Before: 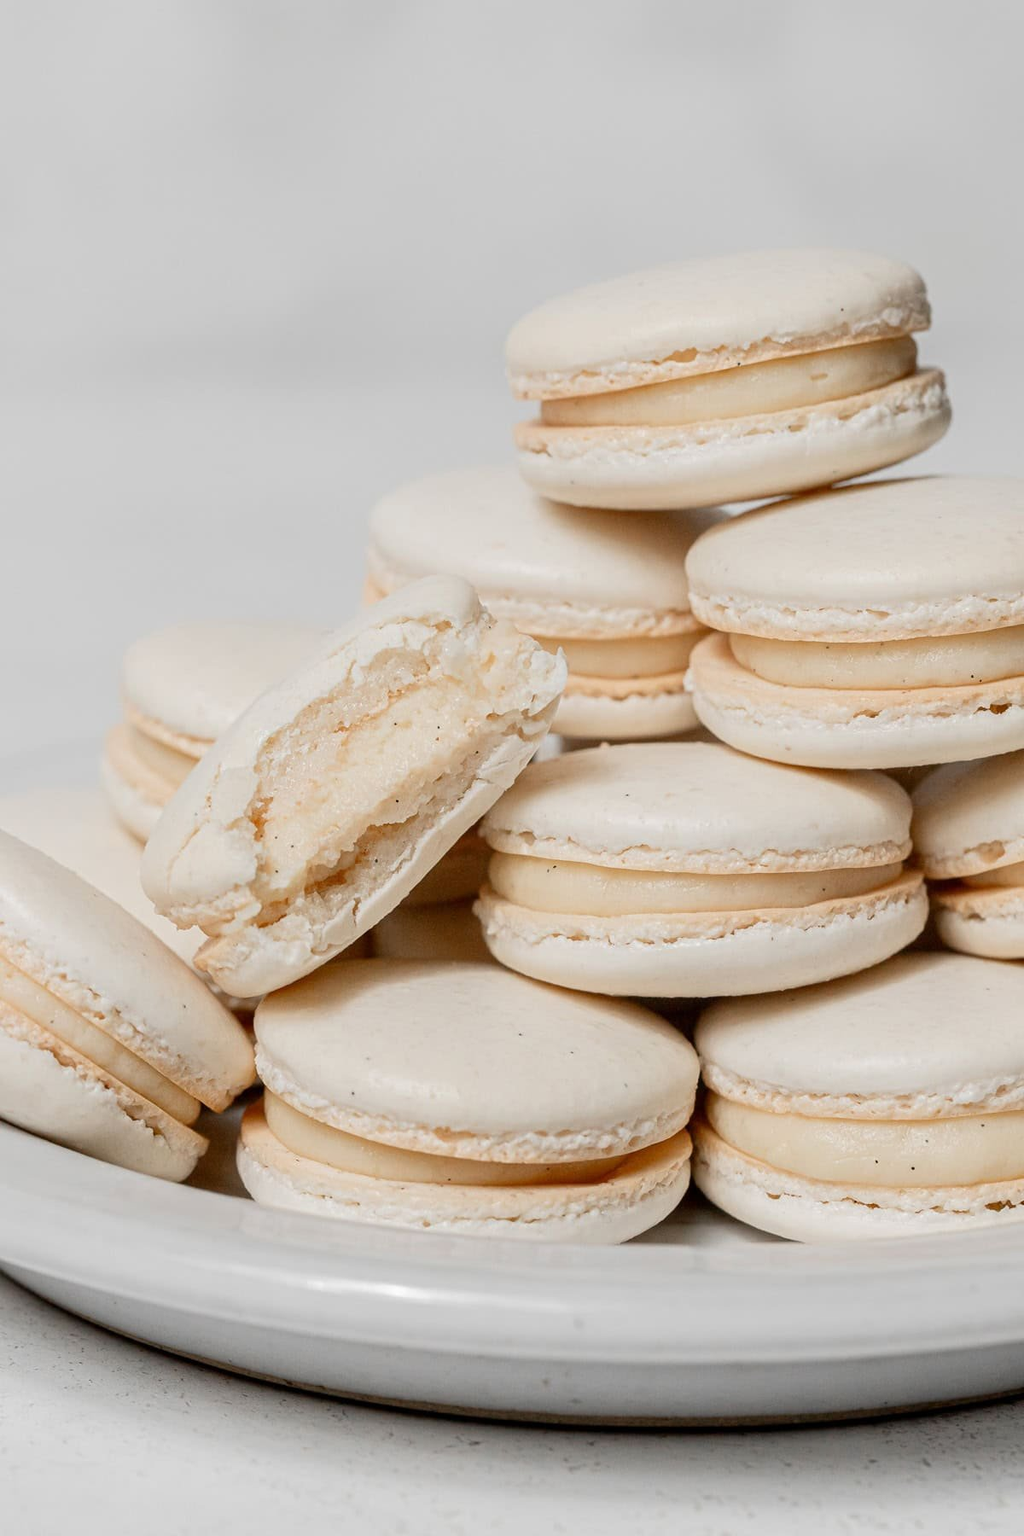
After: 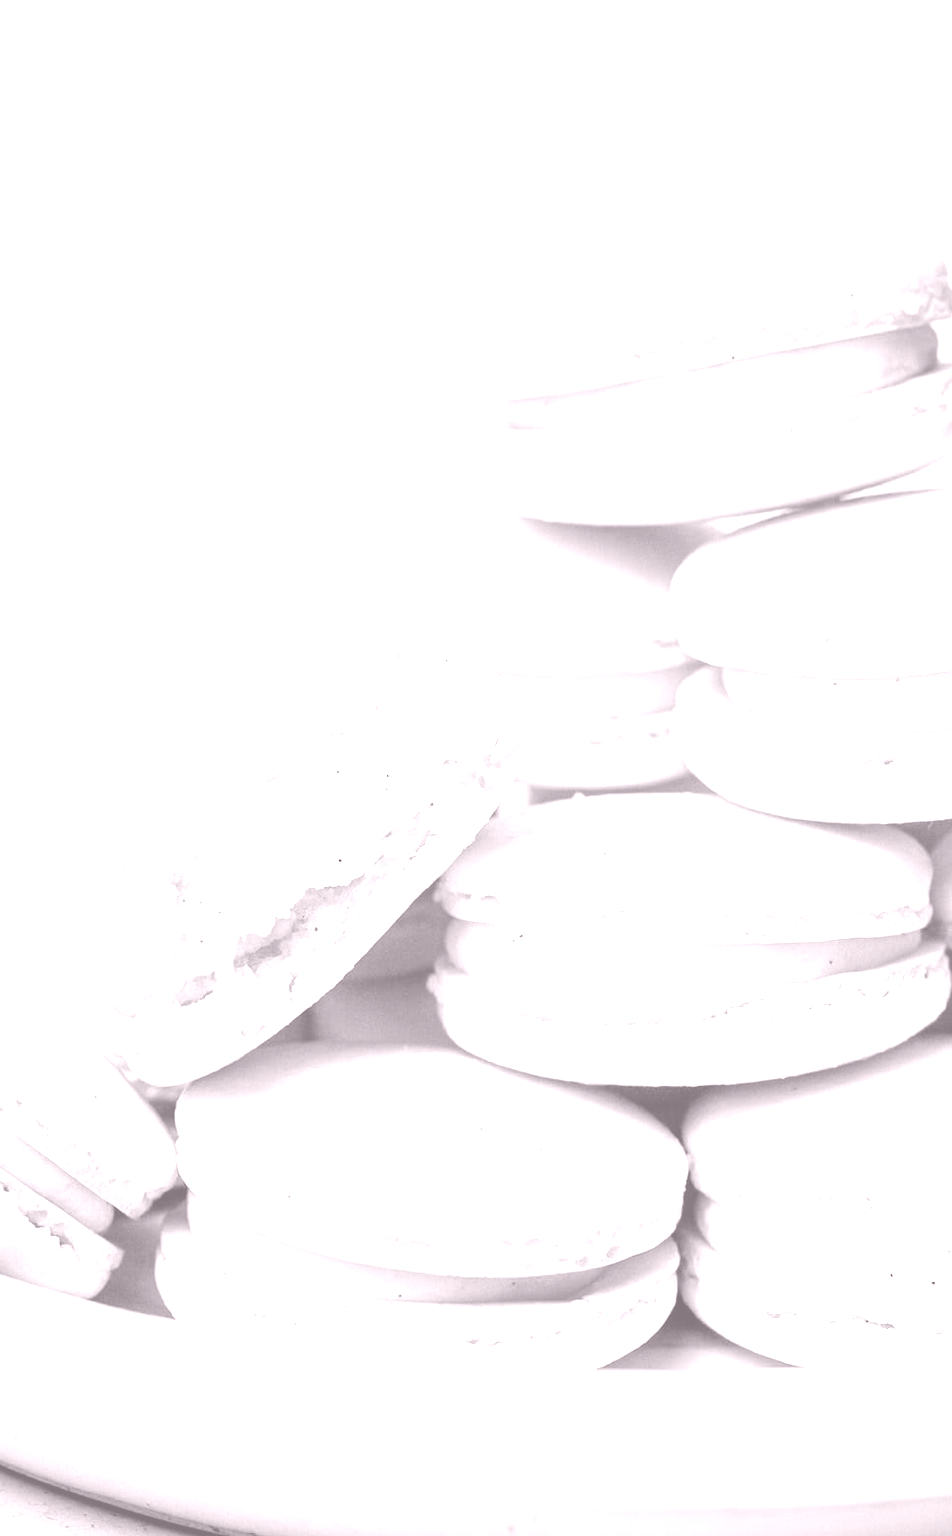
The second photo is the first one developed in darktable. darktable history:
colorize: hue 25.2°, saturation 83%, source mix 82%, lightness 79%, version 1
crop: left 9.929%, top 3.475%, right 9.188%, bottom 9.529%
